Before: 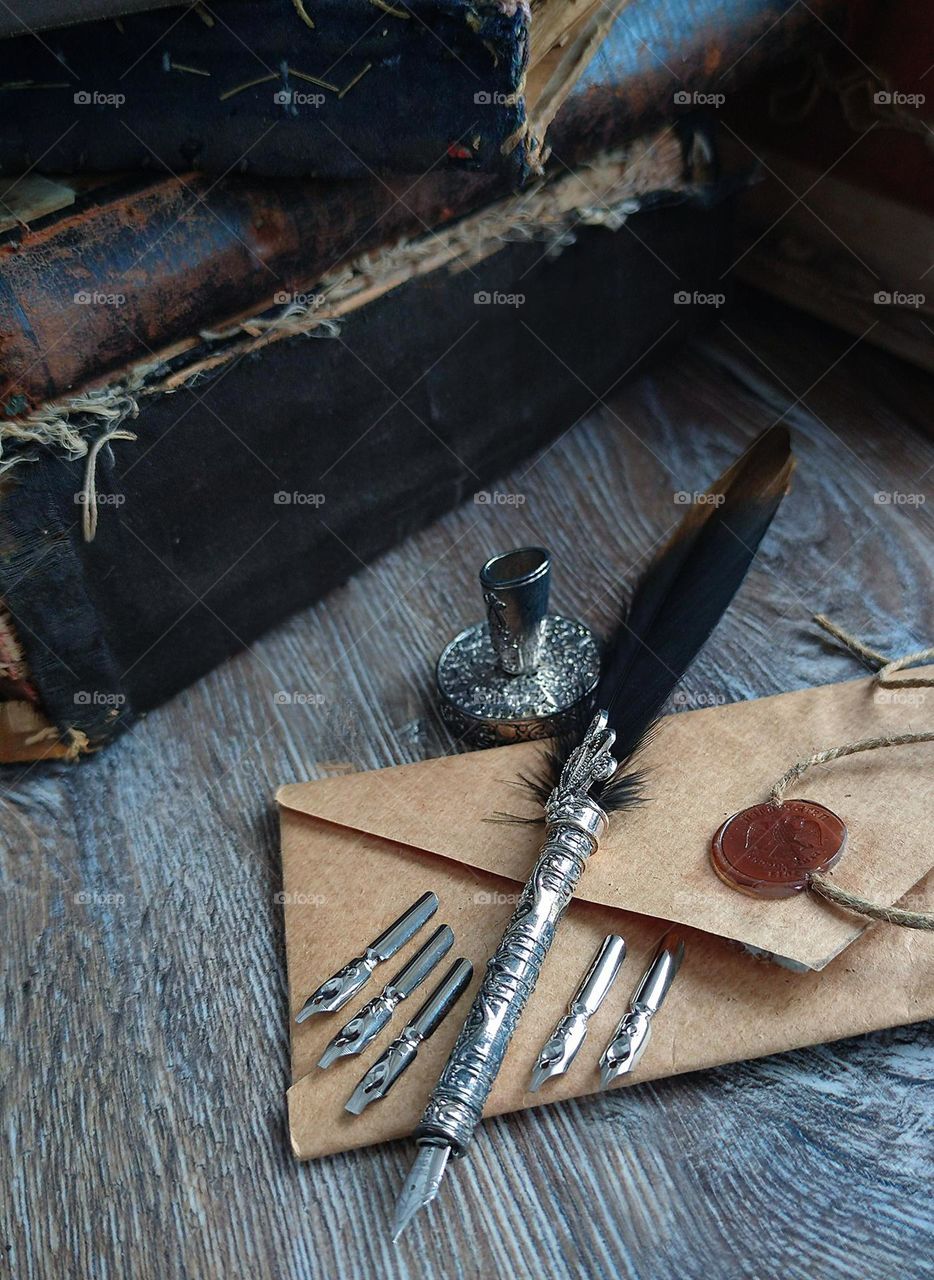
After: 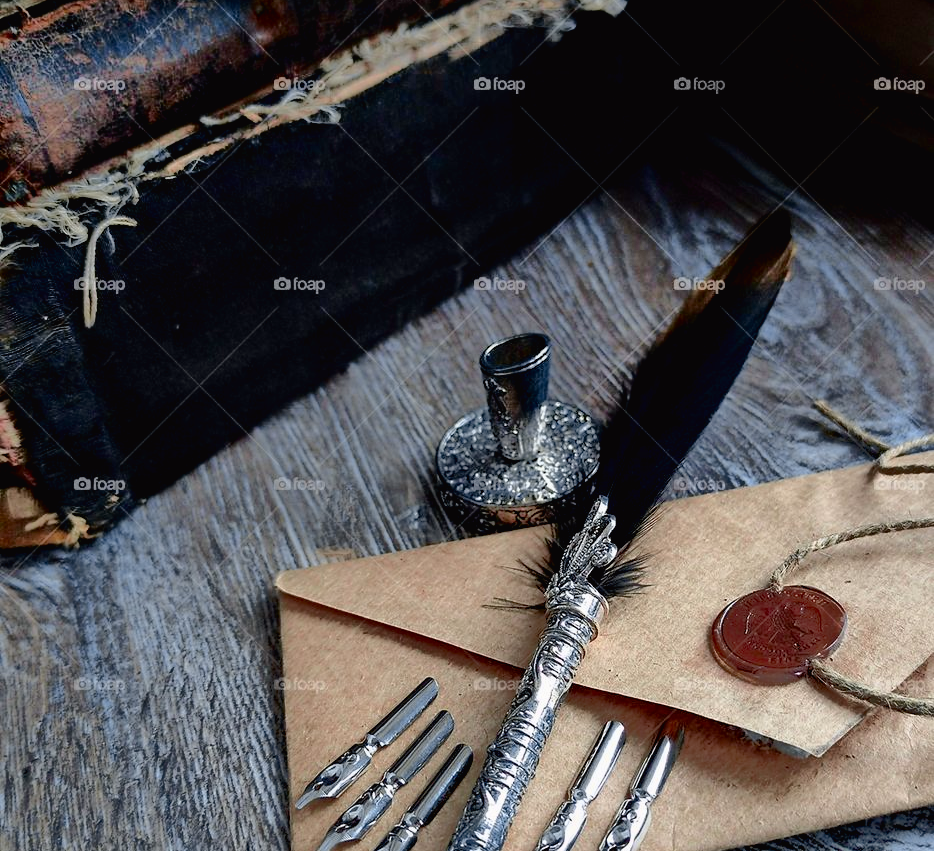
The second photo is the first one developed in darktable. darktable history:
crop: top 16.727%, bottom 16.727%
tone curve: curves: ch0 [(0.003, 0.015) (0.104, 0.07) (0.239, 0.201) (0.327, 0.317) (0.401, 0.443) (0.495, 0.55) (0.65, 0.68) (0.832, 0.858) (1, 0.977)]; ch1 [(0, 0) (0.161, 0.092) (0.35, 0.33) (0.379, 0.401) (0.447, 0.476) (0.495, 0.499) (0.515, 0.518) (0.55, 0.557) (0.621, 0.615) (0.718, 0.734) (1, 1)]; ch2 [(0, 0) (0.359, 0.372) (0.437, 0.437) (0.502, 0.501) (0.534, 0.537) (0.599, 0.586) (1, 1)], color space Lab, independent channels, preserve colors none
tone equalizer: -8 EV -0.528 EV, -7 EV -0.319 EV, -6 EV -0.083 EV, -5 EV 0.413 EV, -4 EV 0.985 EV, -3 EV 0.791 EV, -2 EV -0.01 EV, -1 EV 0.14 EV, +0 EV -0.012 EV, smoothing 1
color balance: mode lift, gamma, gain (sRGB), lift [0.97, 1, 1, 1], gamma [1.03, 1, 1, 1]
contrast equalizer: octaves 7, y [[0.6 ×6], [0.55 ×6], [0 ×6], [0 ×6], [0 ×6]], mix 0.15
exposure: black level correction 0.006, exposure -0.226 EV, compensate highlight preservation false
